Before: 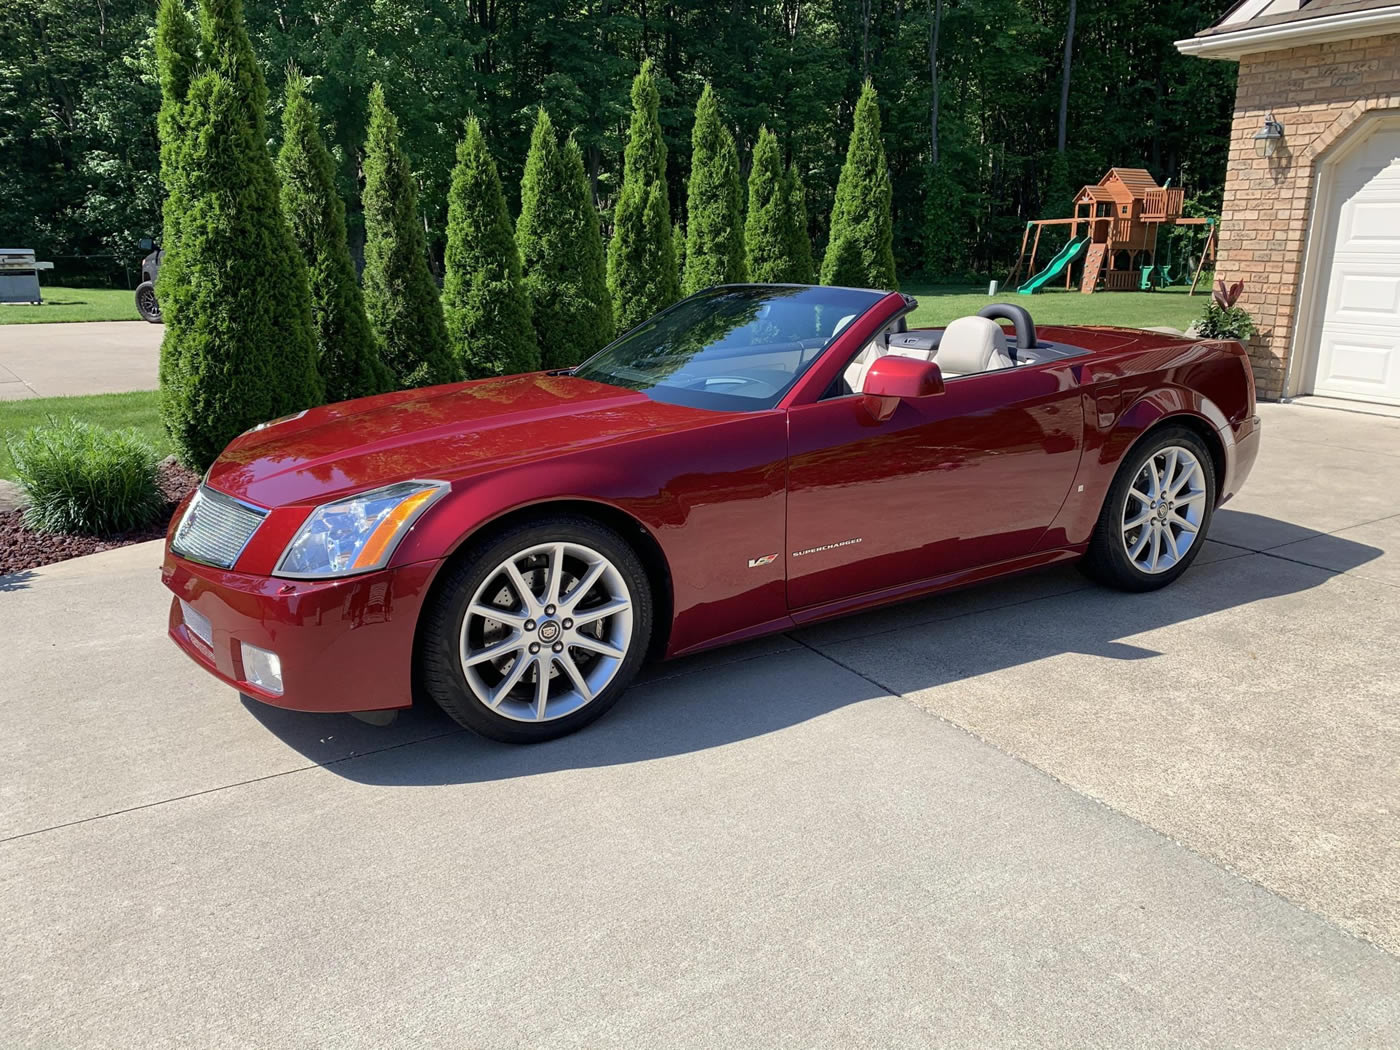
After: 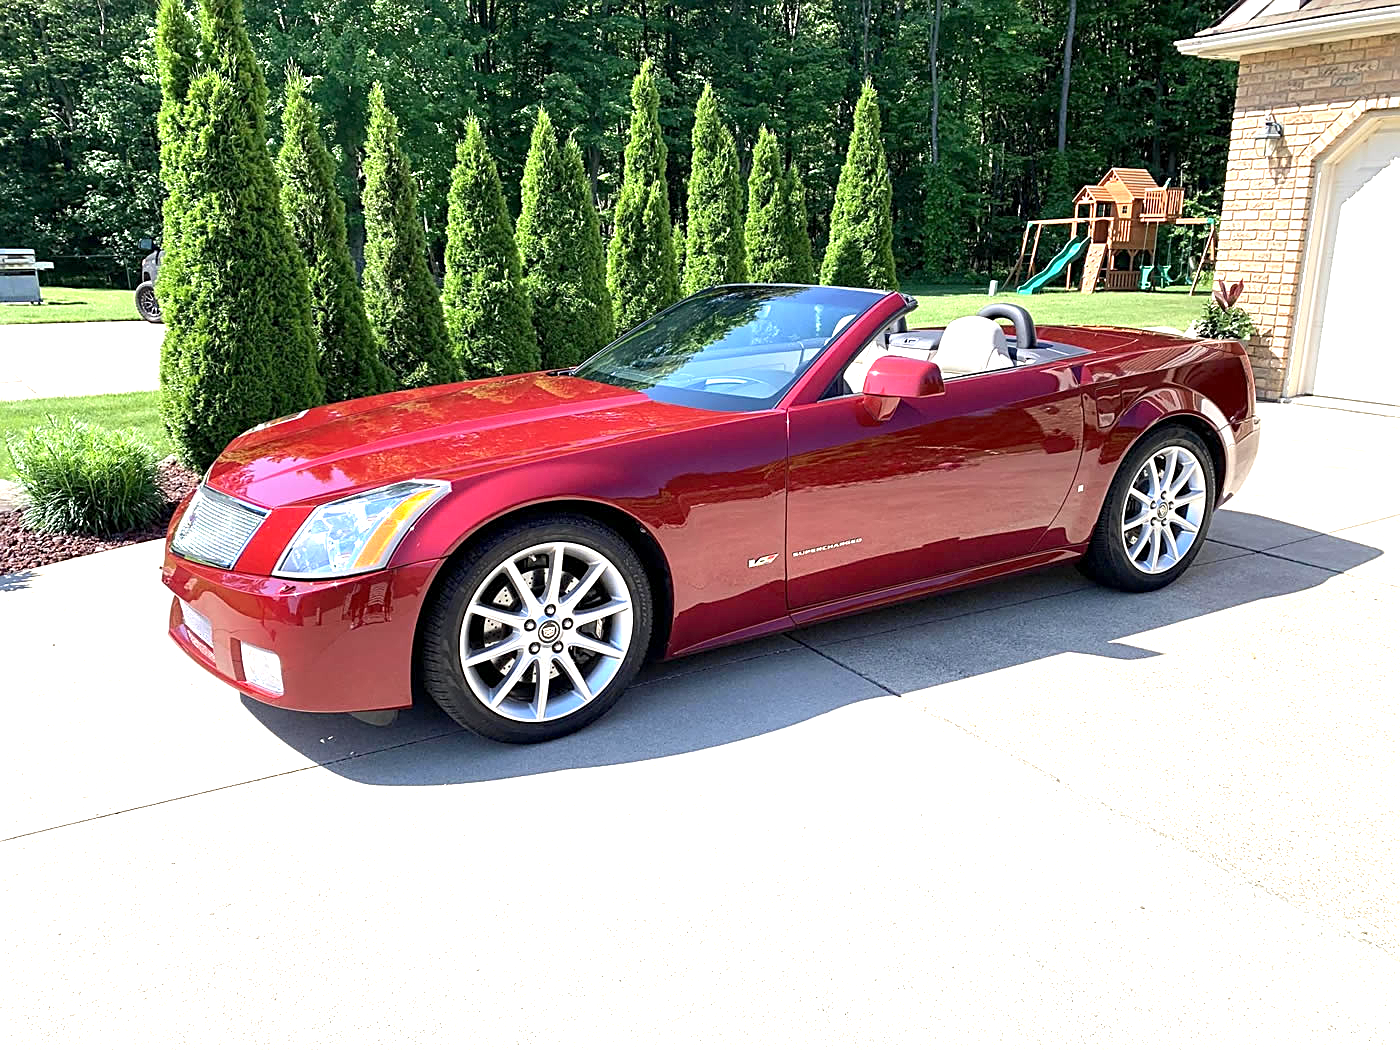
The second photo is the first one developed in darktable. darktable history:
exposure: black level correction 0.001, exposure 1.398 EV, compensate exposure bias true, compensate highlight preservation false
sharpen: on, module defaults
